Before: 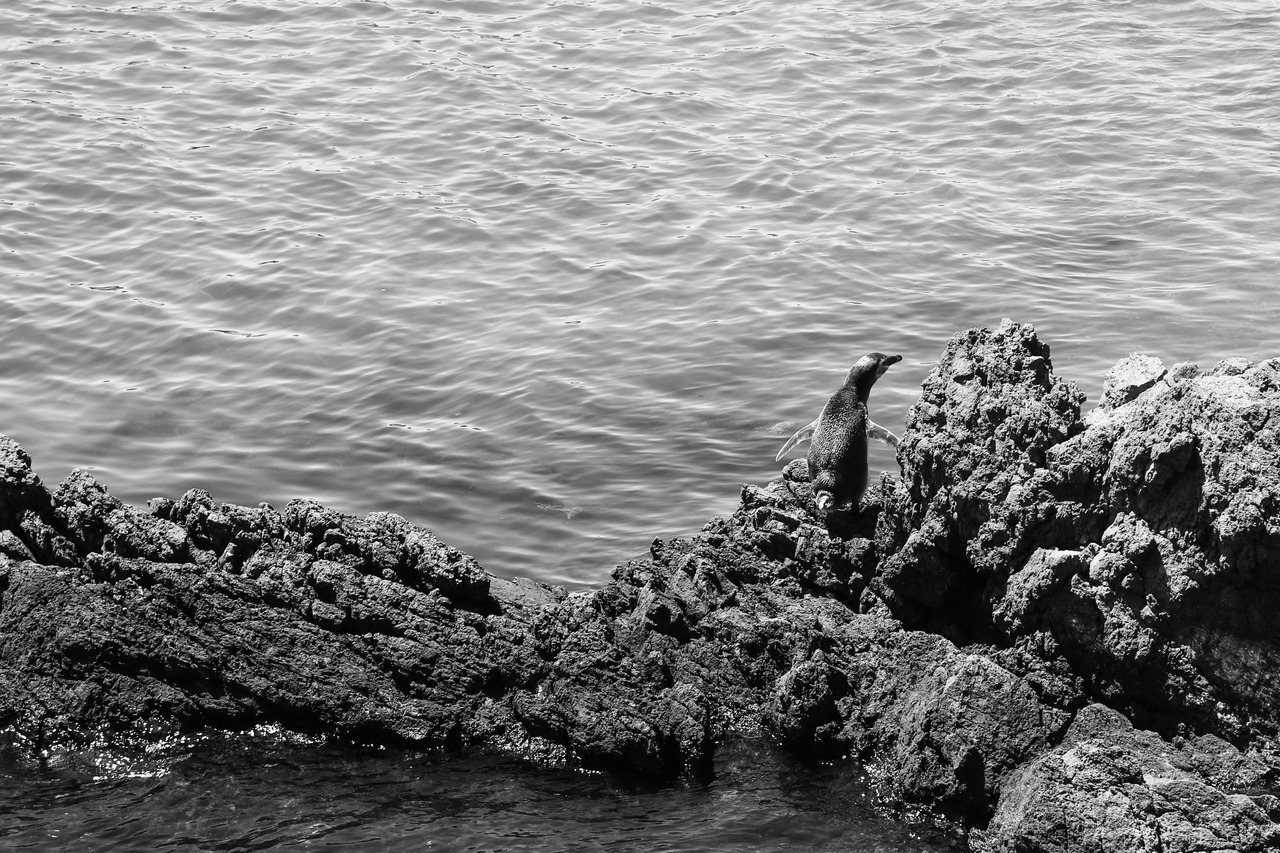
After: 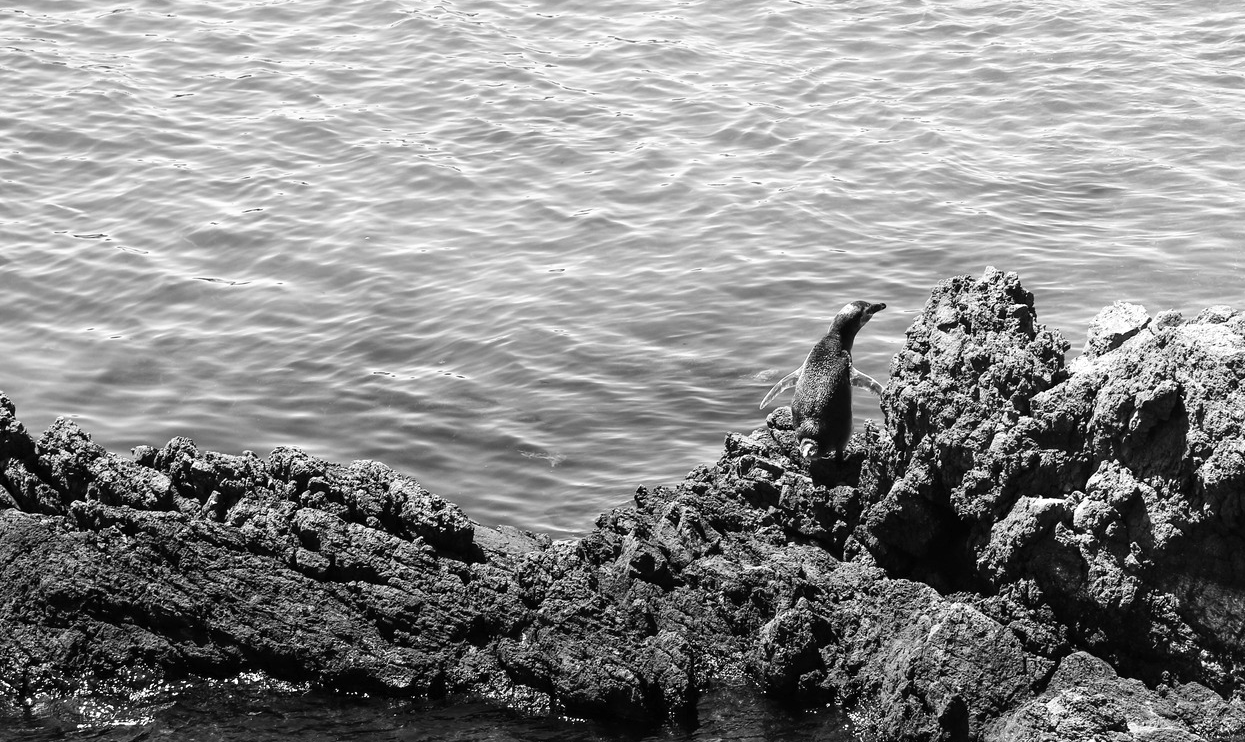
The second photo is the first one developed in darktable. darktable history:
color balance rgb: linear chroma grading › global chroma 14.781%, perceptual saturation grading › global saturation 20%, perceptual saturation grading › highlights -25.491%, perceptual saturation grading › shadows 25.924%
crop: left 1.282%, top 6.106%, right 1.448%, bottom 6.893%
exposure: exposure 0.201 EV, compensate highlight preservation false
